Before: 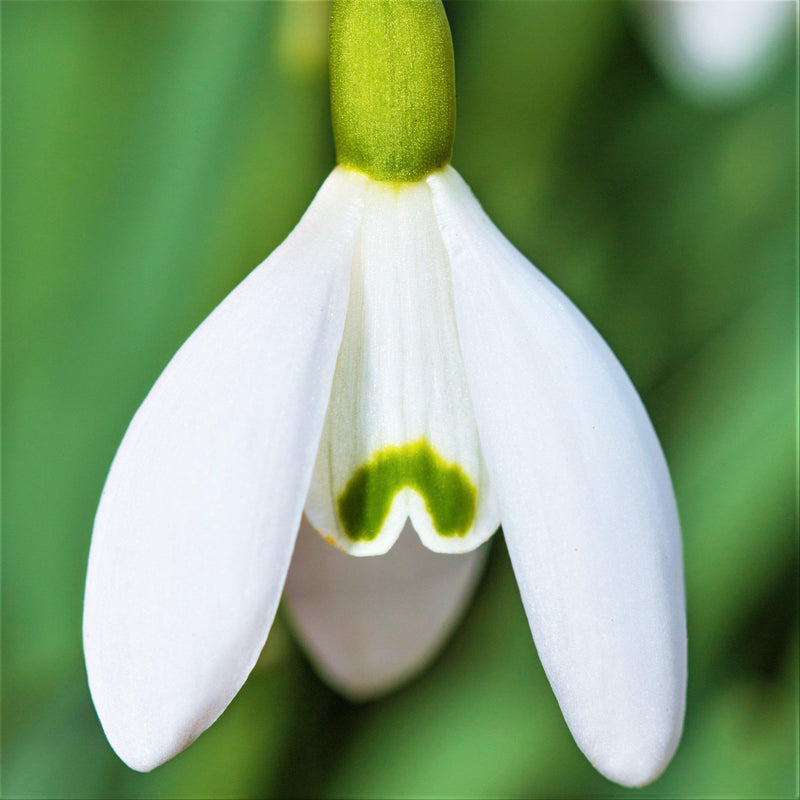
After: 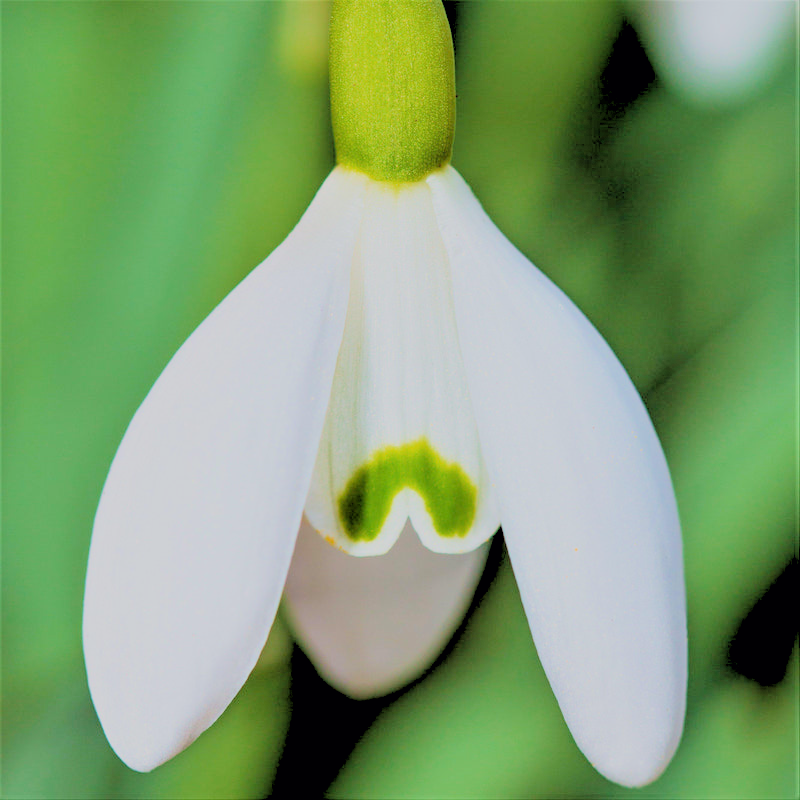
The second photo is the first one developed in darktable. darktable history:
filmic rgb: black relative exposure -7.65 EV, white relative exposure 4.56 EV, hardness 3.61, color science v6 (2022)
rgb levels: levels [[0.027, 0.429, 0.996], [0, 0.5, 1], [0, 0.5, 1]]
